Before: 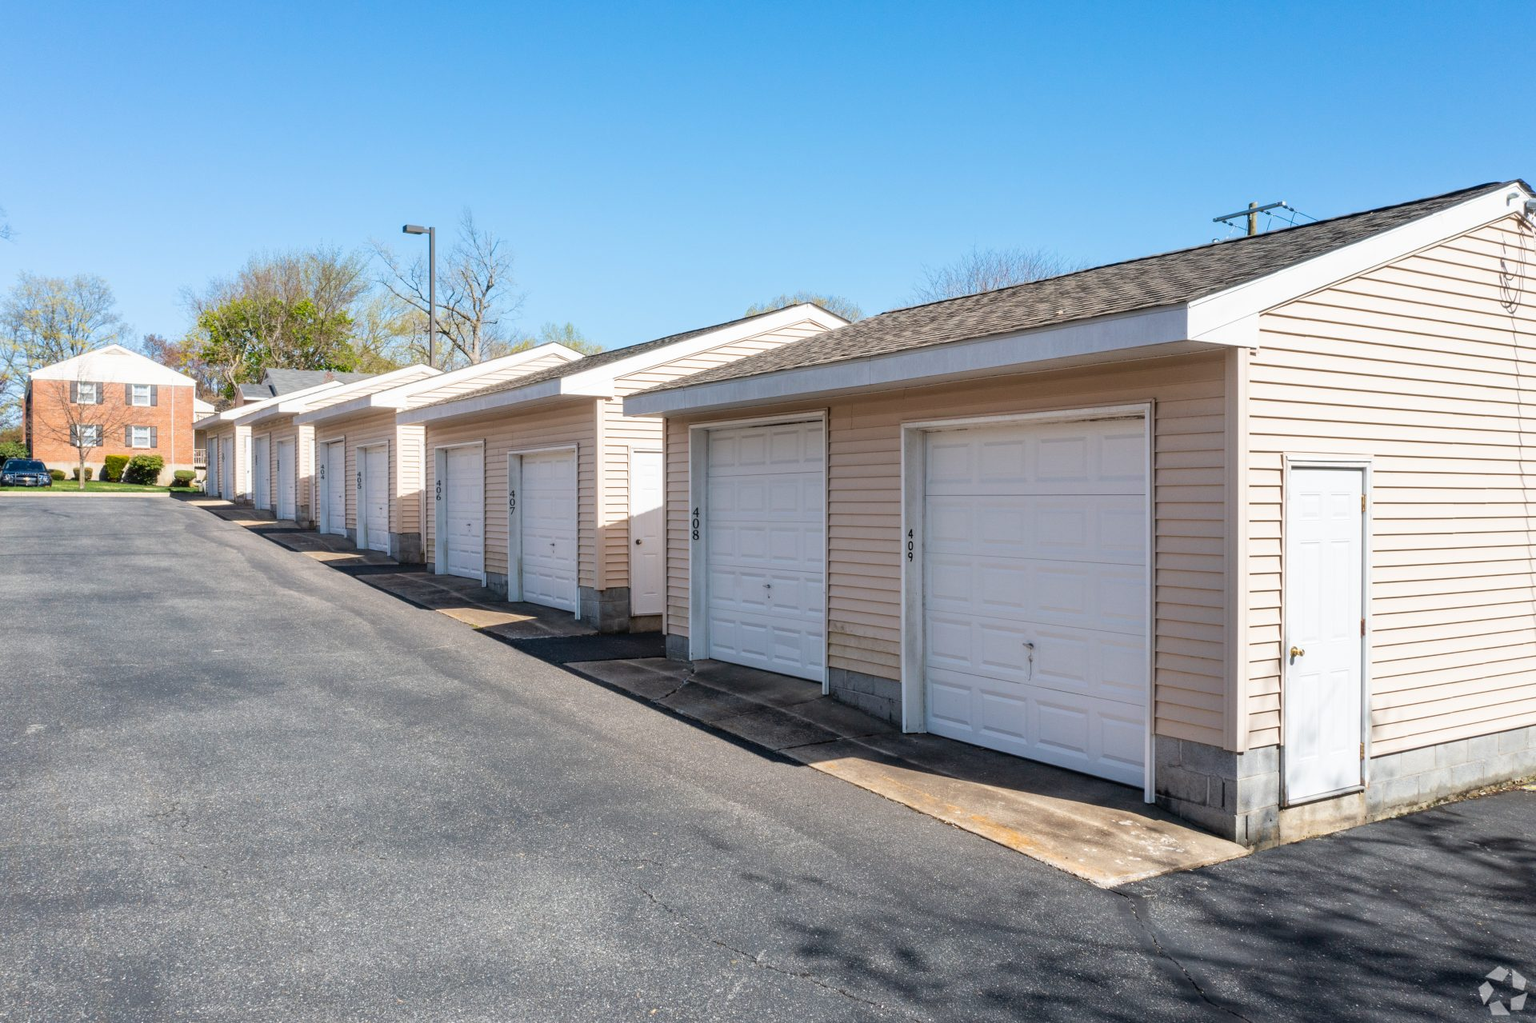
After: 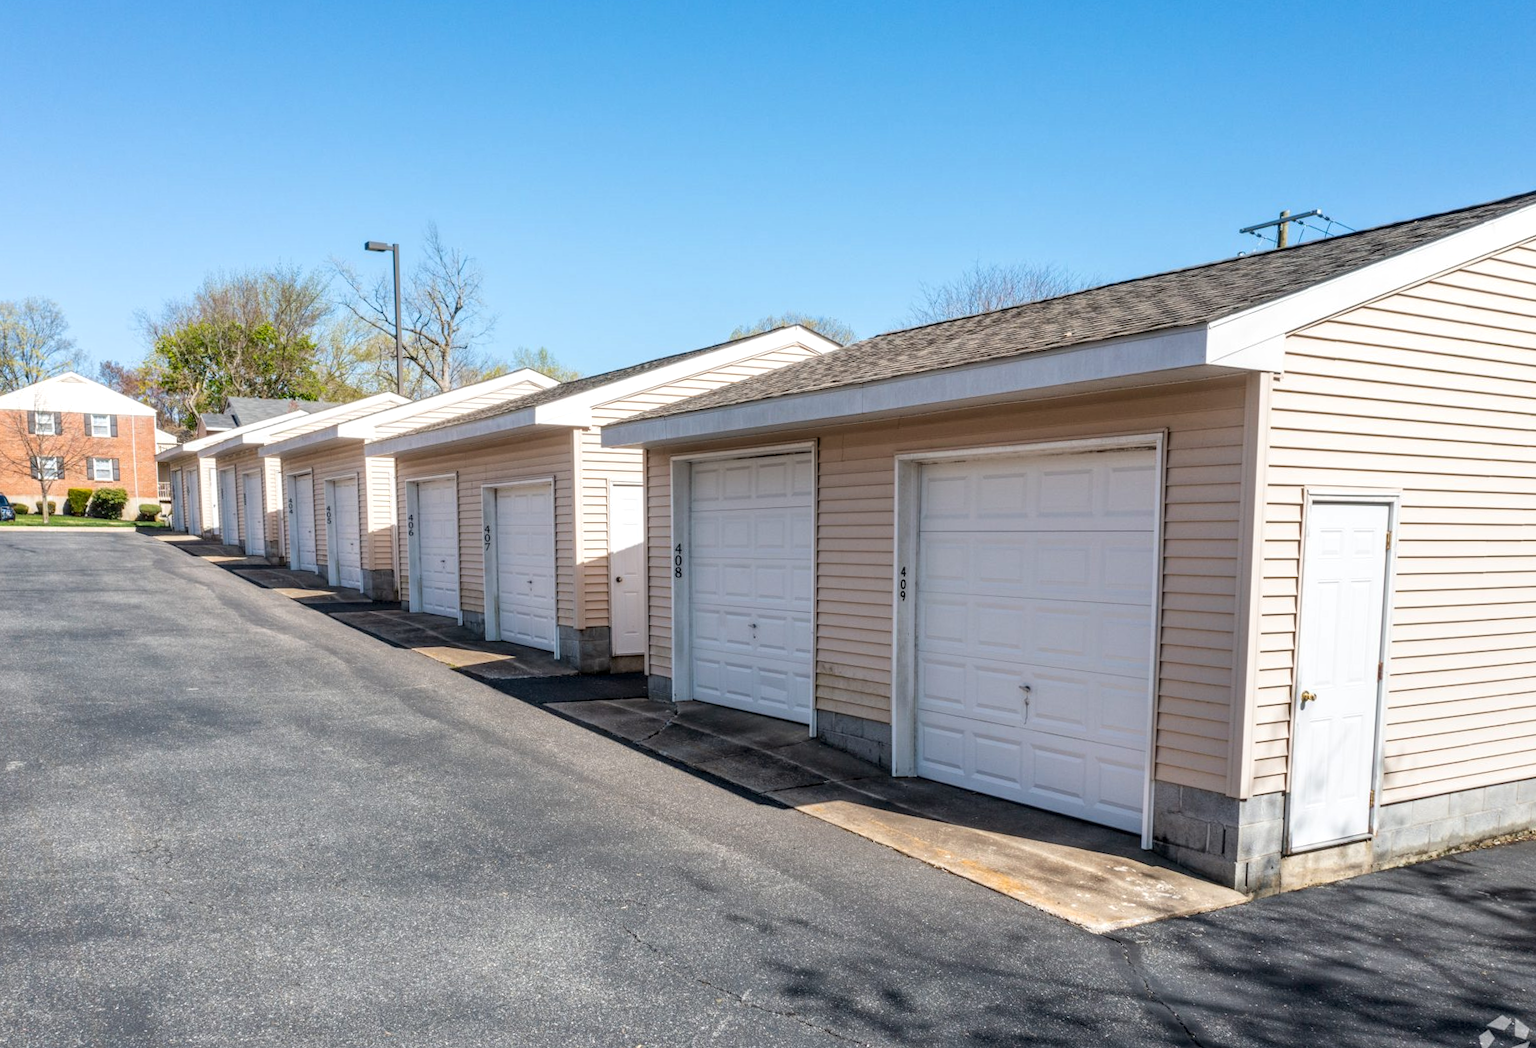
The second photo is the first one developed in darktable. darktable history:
rotate and perspective: rotation 0.074°, lens shift (vertical) 0.096, lens shift (horizontal) -0.041, crop left 0.043, crop right 0.952, crop top 0.024, crop bottom 0.979
local contrast: on, module defaults
